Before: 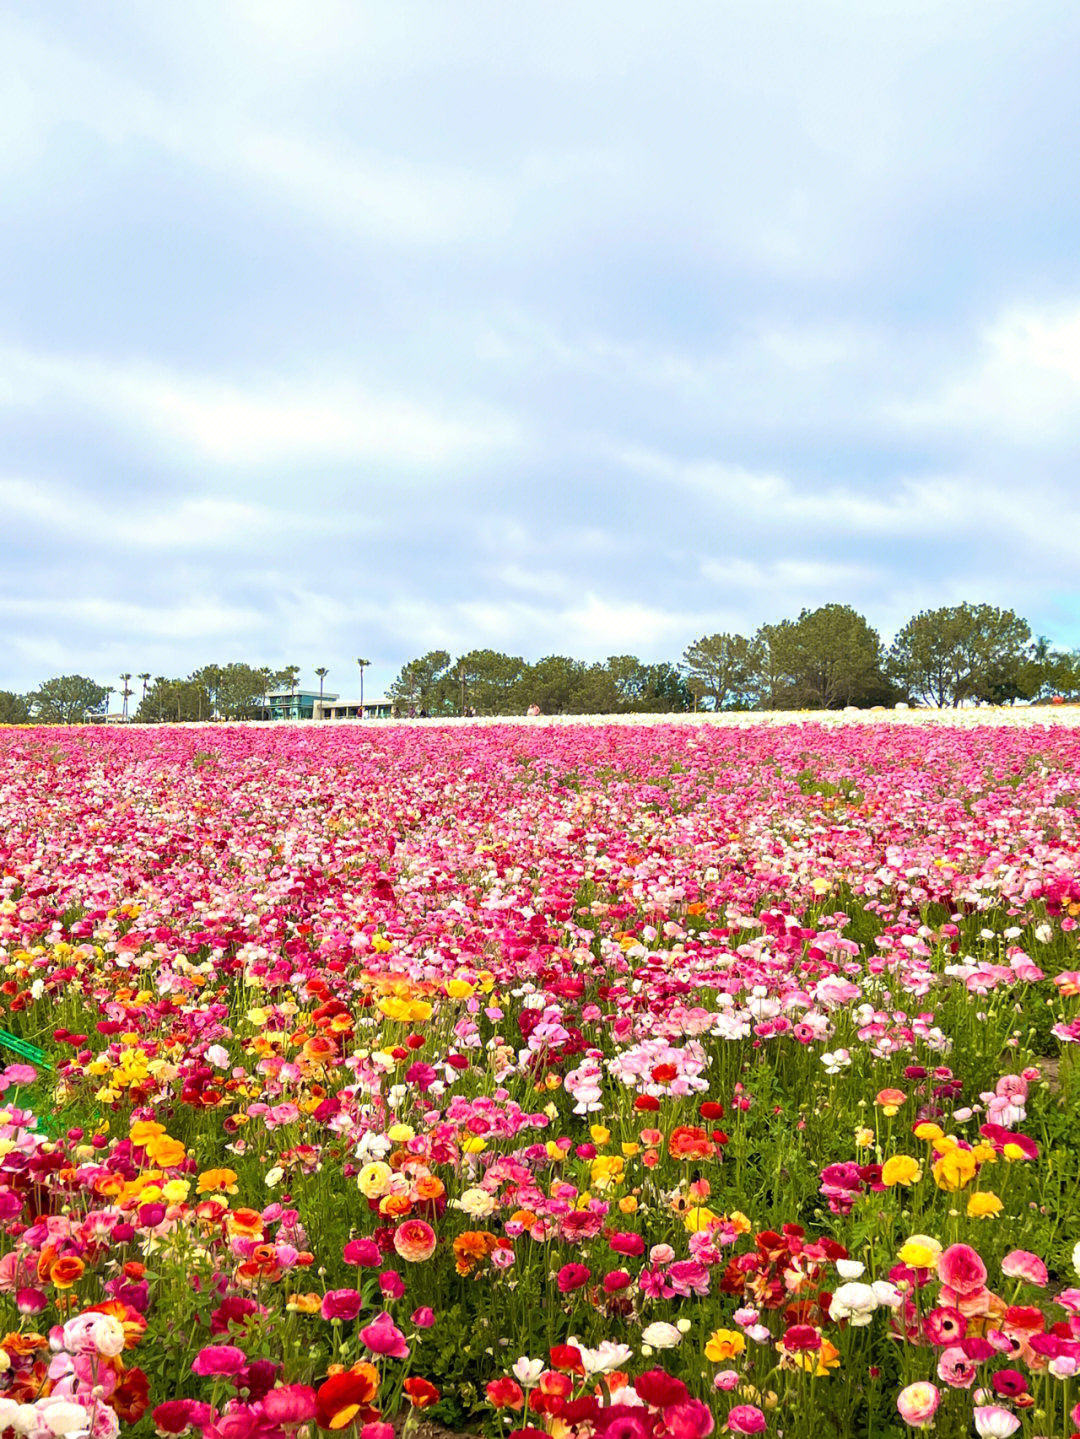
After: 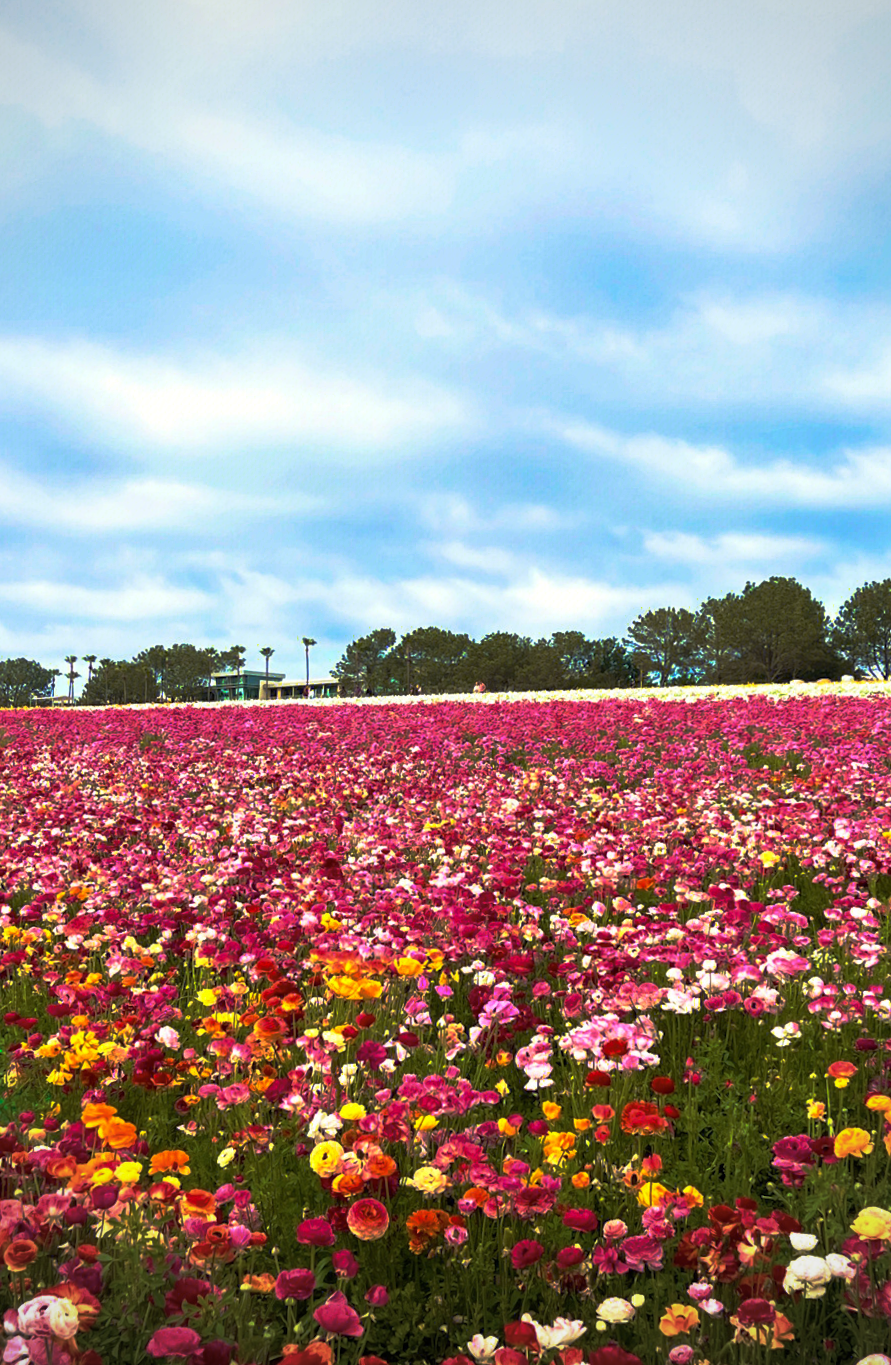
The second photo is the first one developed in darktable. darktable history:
vignetting: fall-off radius 63.45%
crop and rotate: angle 0.76°, left 4.246%, top 0.778%, right 11.75%, bottom 2.655%
base curve: curves: ch0 [(0, 0) (0.564, 0.291) (0.802, 0.731) (1, 1)], preserve colors none
